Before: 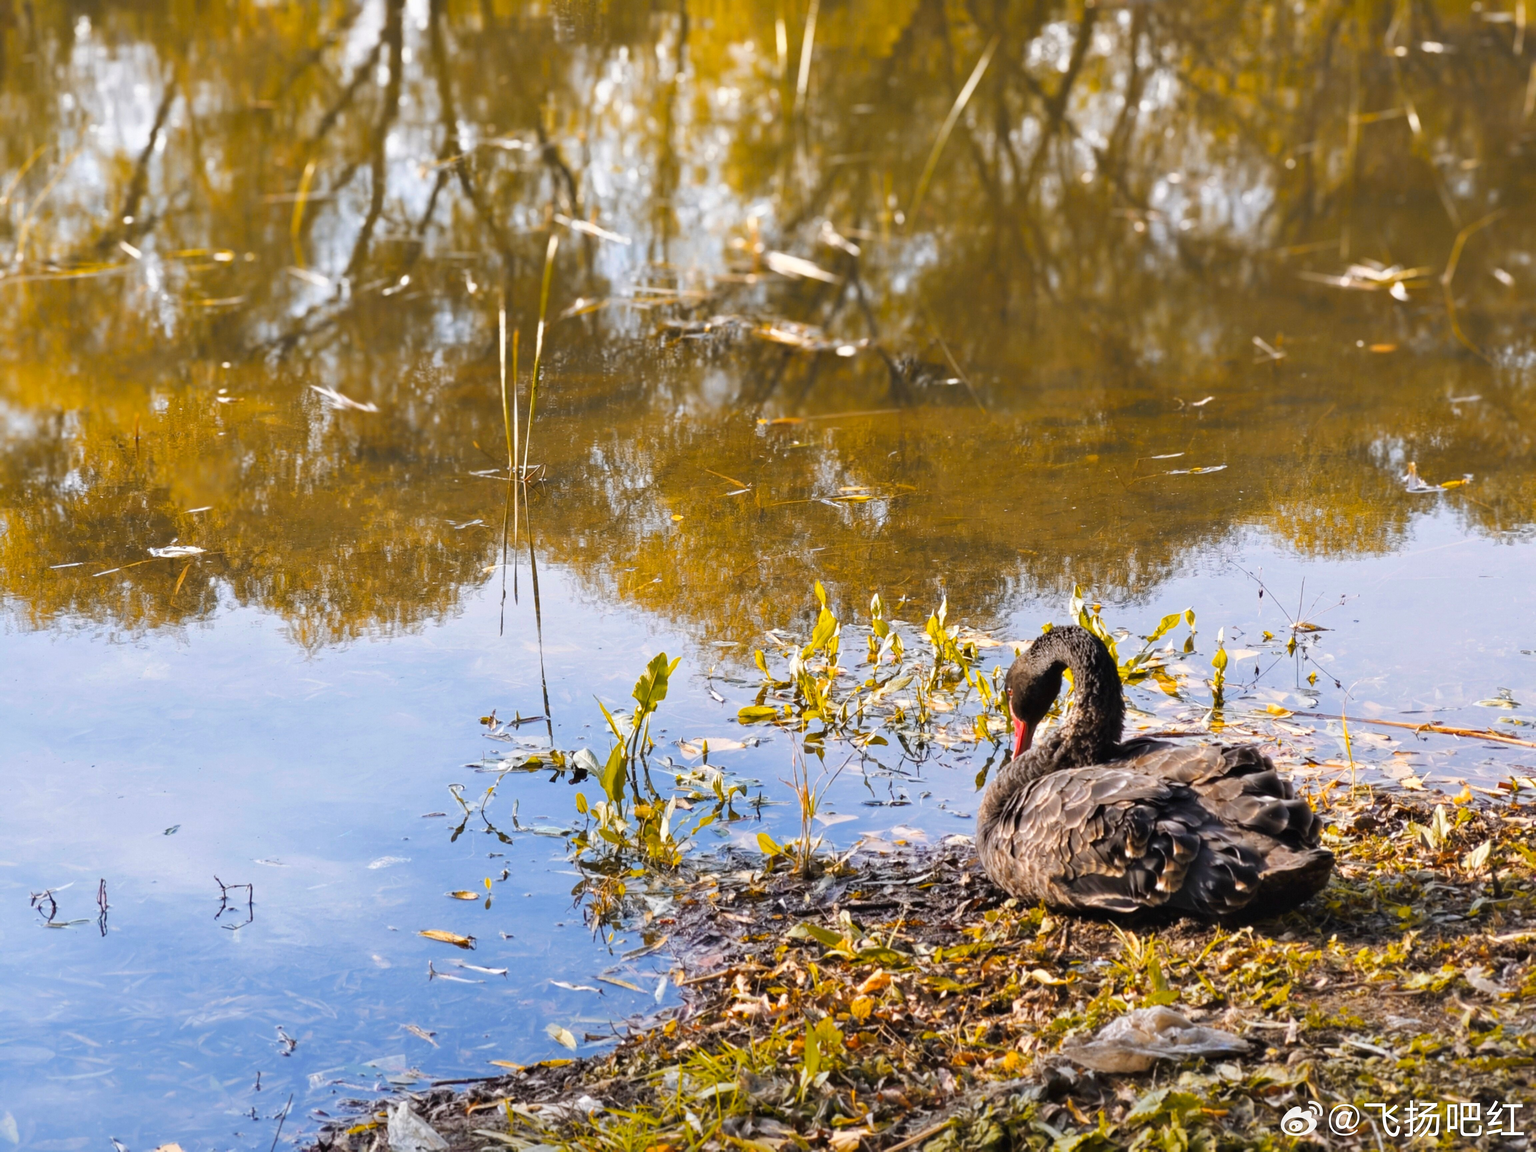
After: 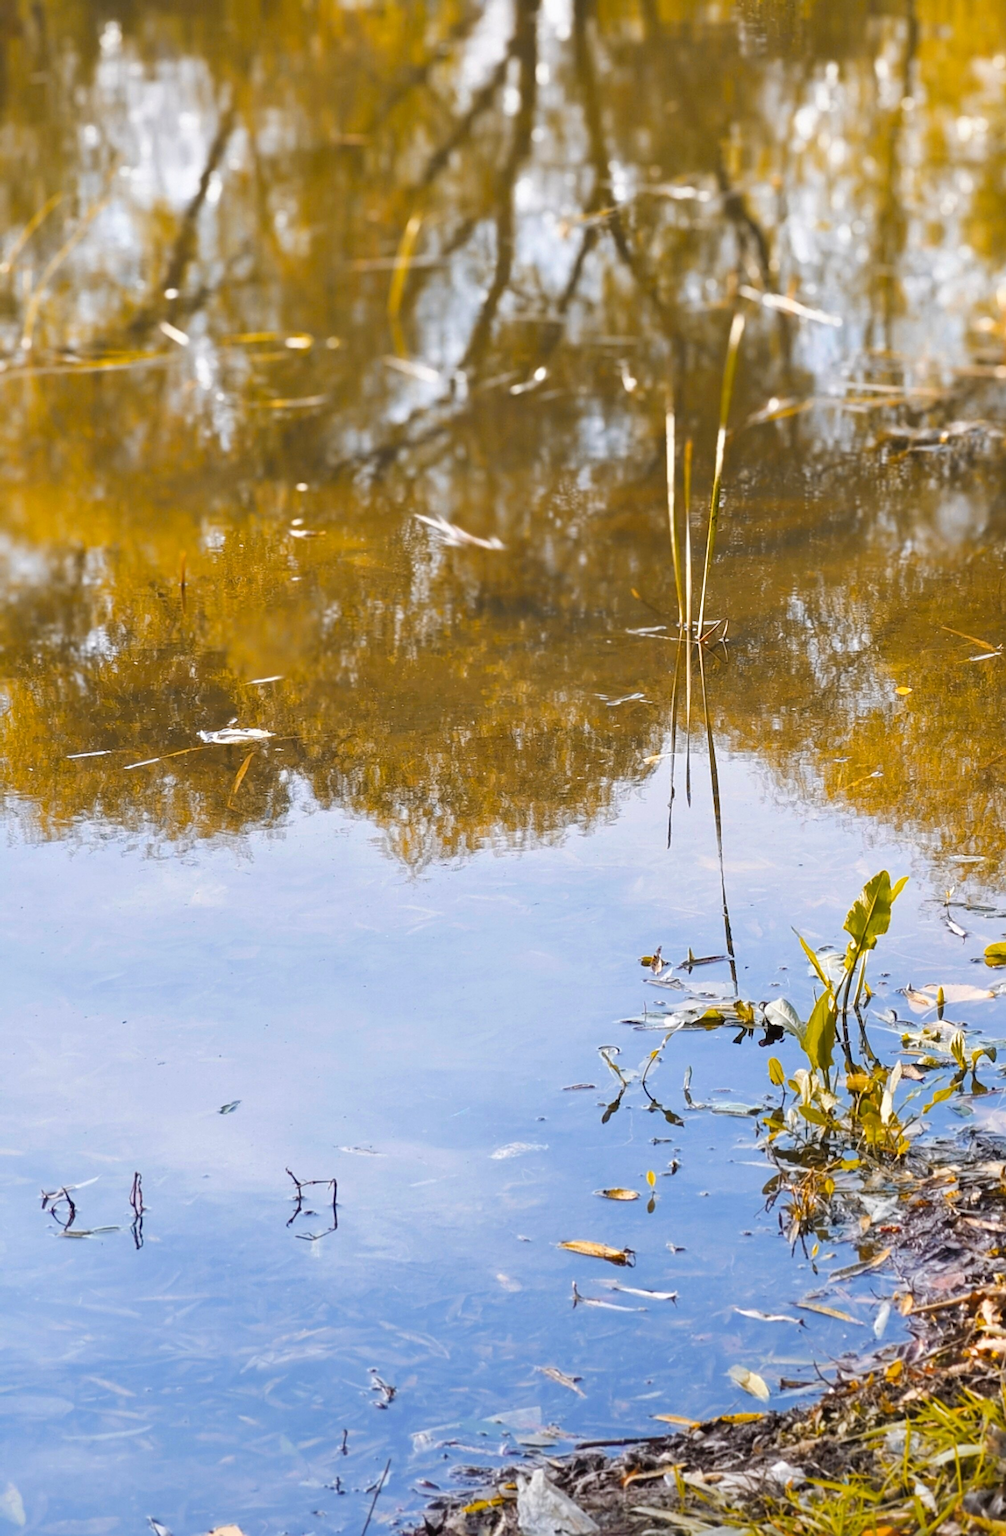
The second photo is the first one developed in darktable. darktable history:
sharpen: on, module defaults
crop and rotate: left 0%, top 0%, right 50.845%
